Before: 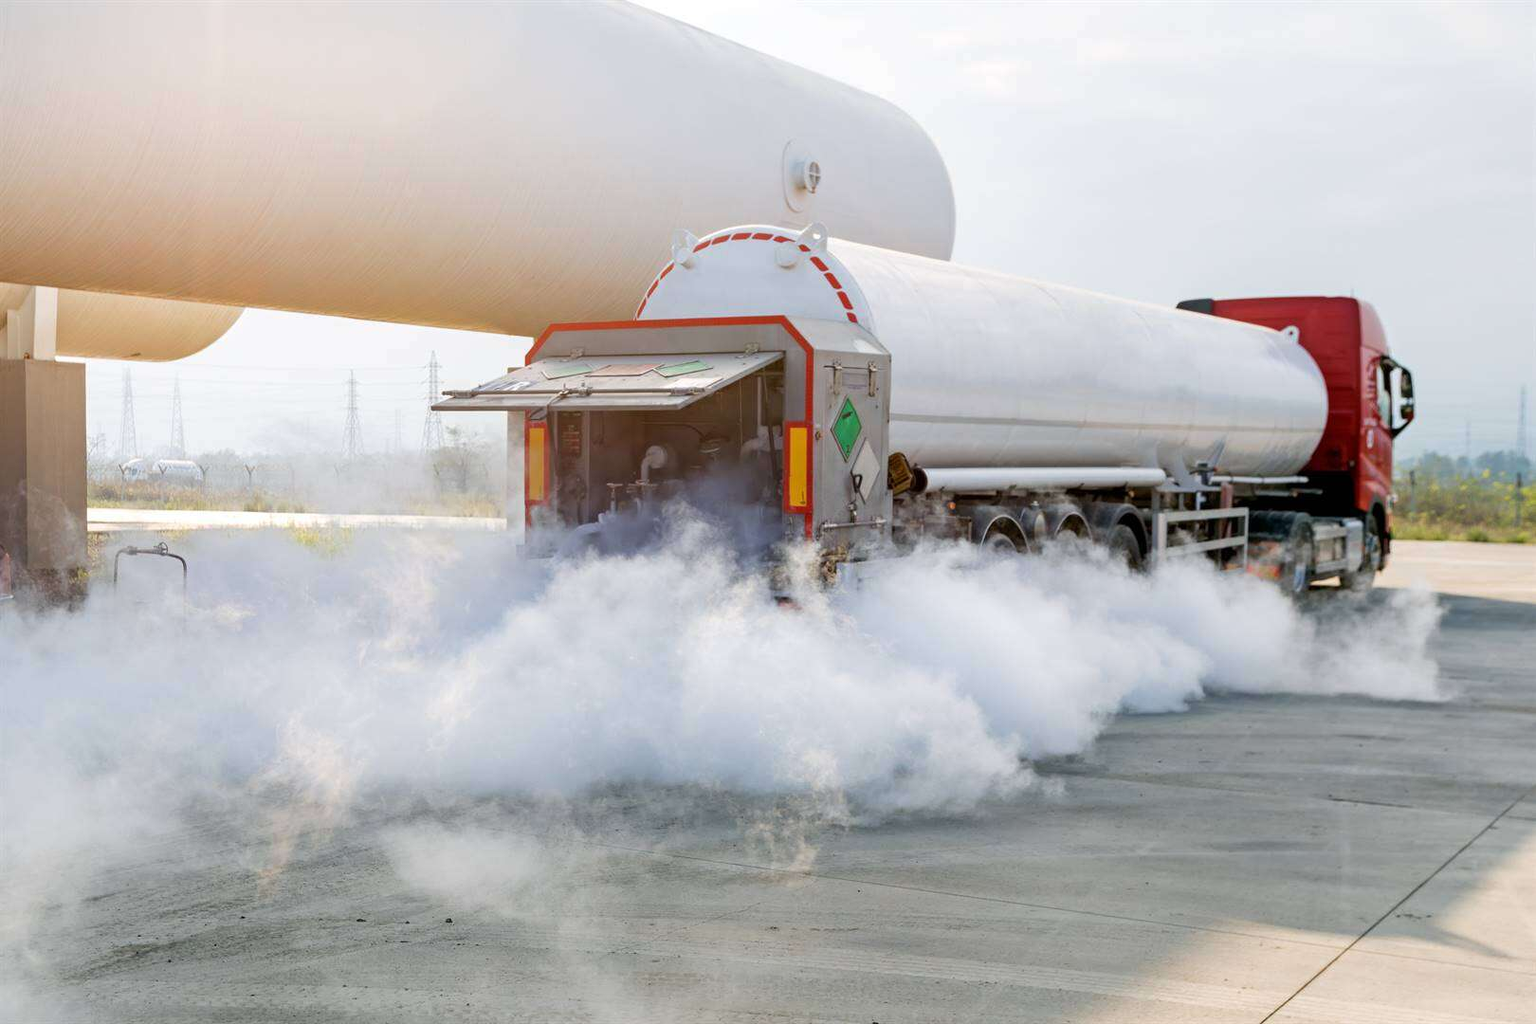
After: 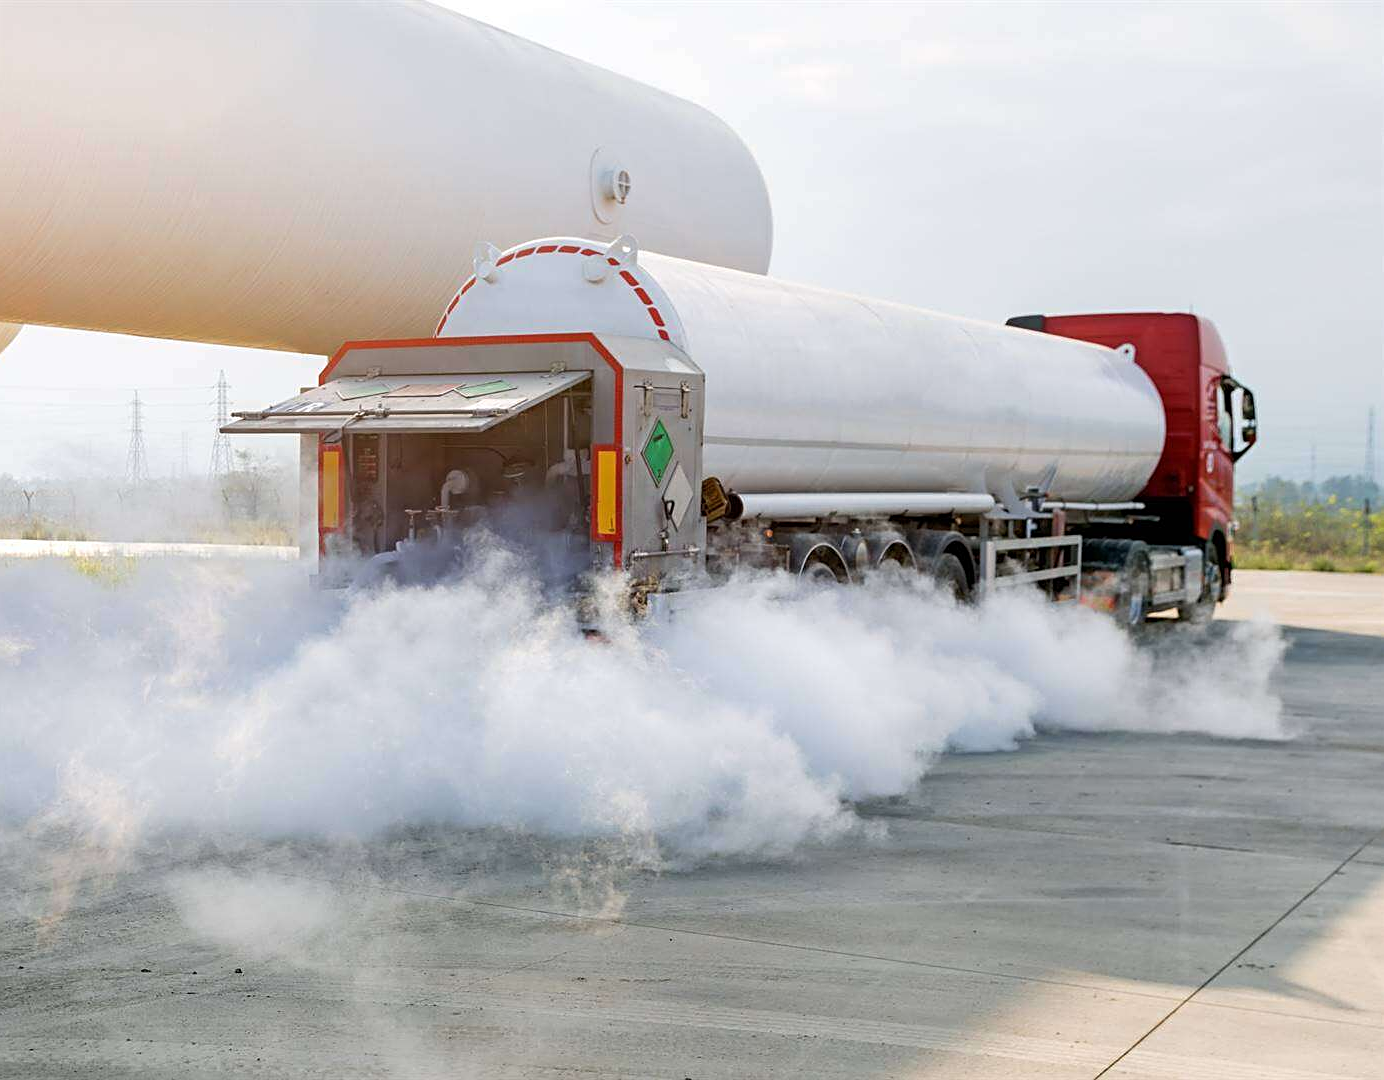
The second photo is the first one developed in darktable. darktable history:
crop and rotate: left 14.513%
sharpen: on, module defaults
